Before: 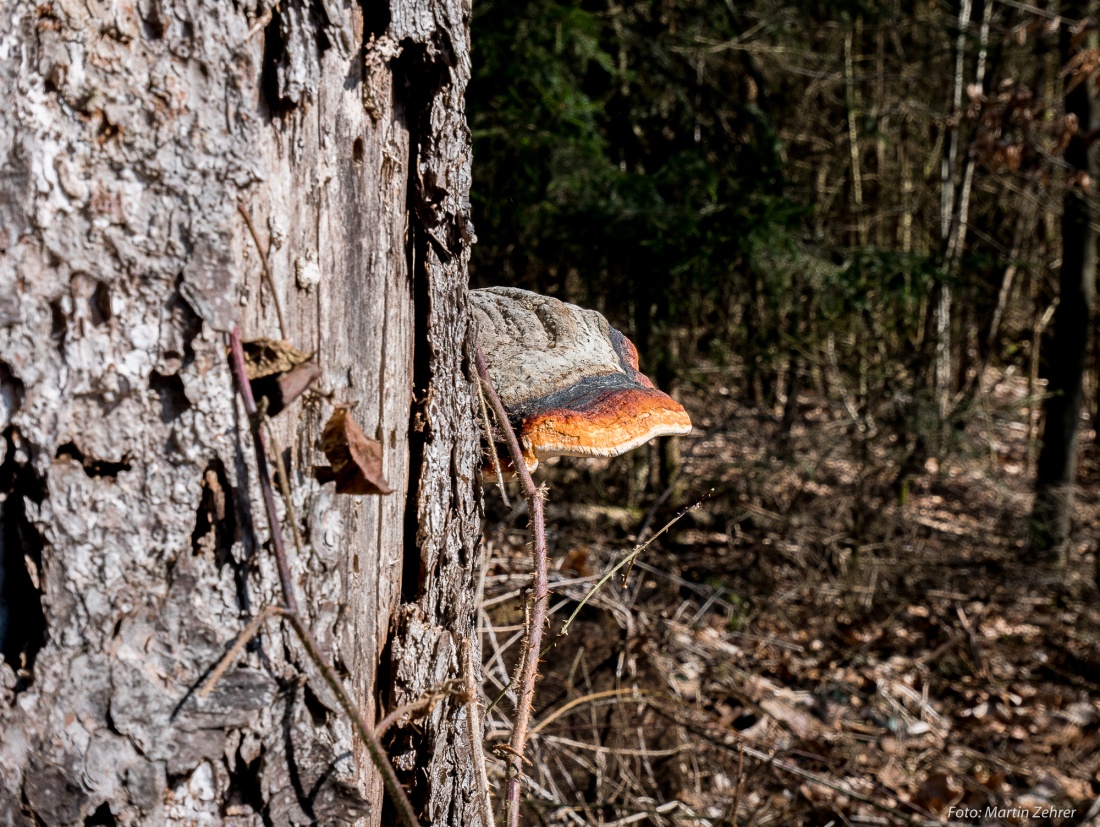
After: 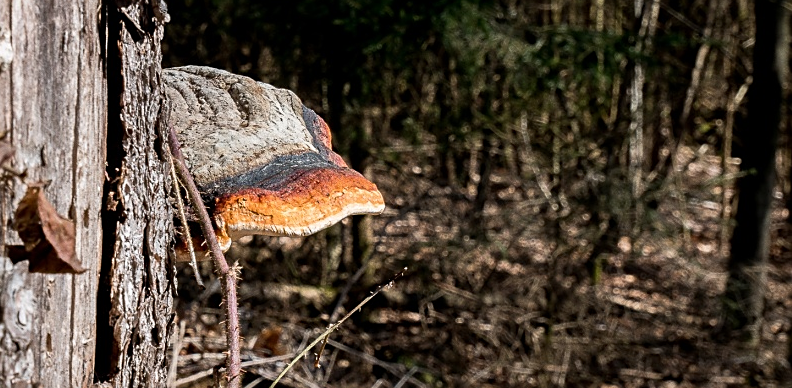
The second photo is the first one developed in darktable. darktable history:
crop and rotate: left 27.915%, top 26.728%, bottom 26.351%
sharpen: radius 1.863, amount 0.398, threshold 1.148
